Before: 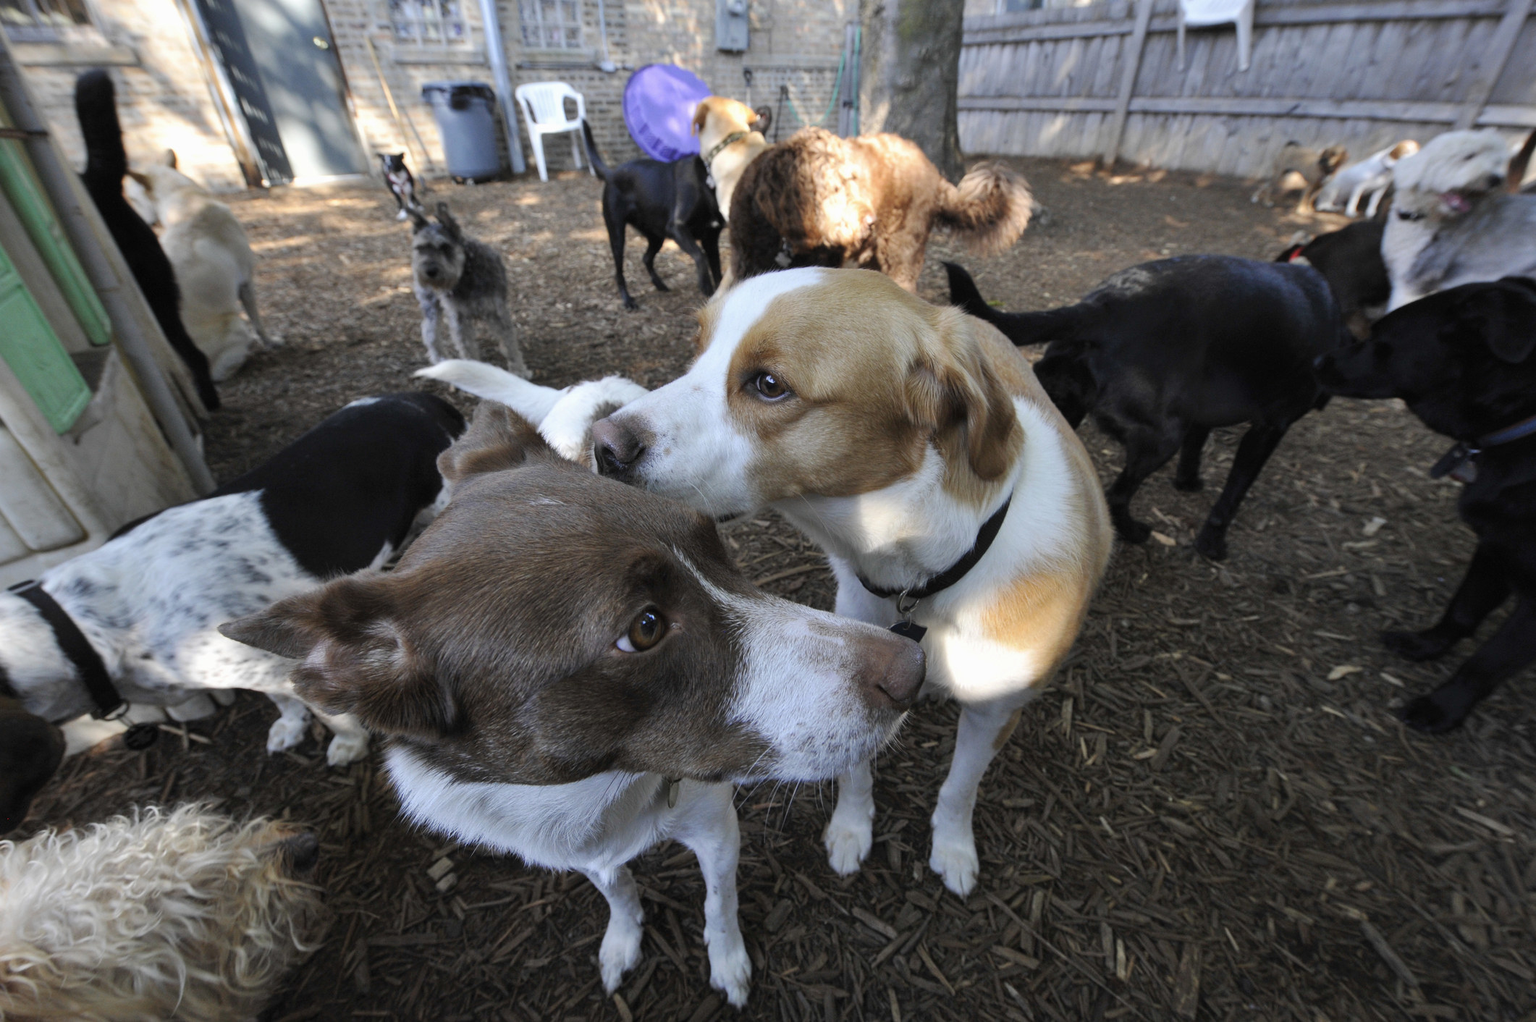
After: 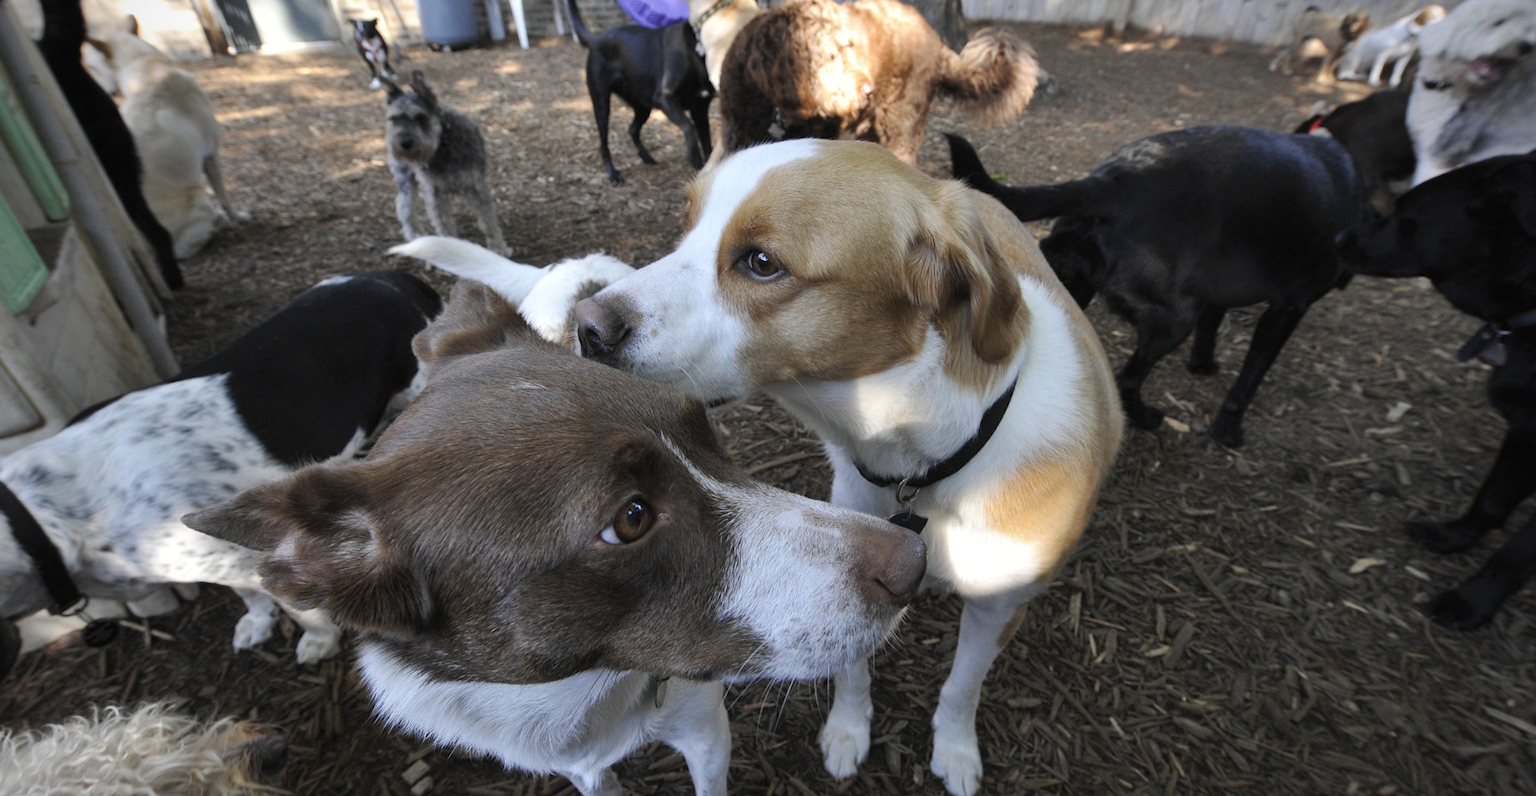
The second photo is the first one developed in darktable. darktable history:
crop and rotate: left 2.991%, top 13.302%, right 1.981%, bottom 12.636%
shadows and highlights: shadows 12, white point adjustment 1.2, soften with gaussian
levels: levels [0, 0.498, 0.996]
vignetting: fall-off radius 60.92%
